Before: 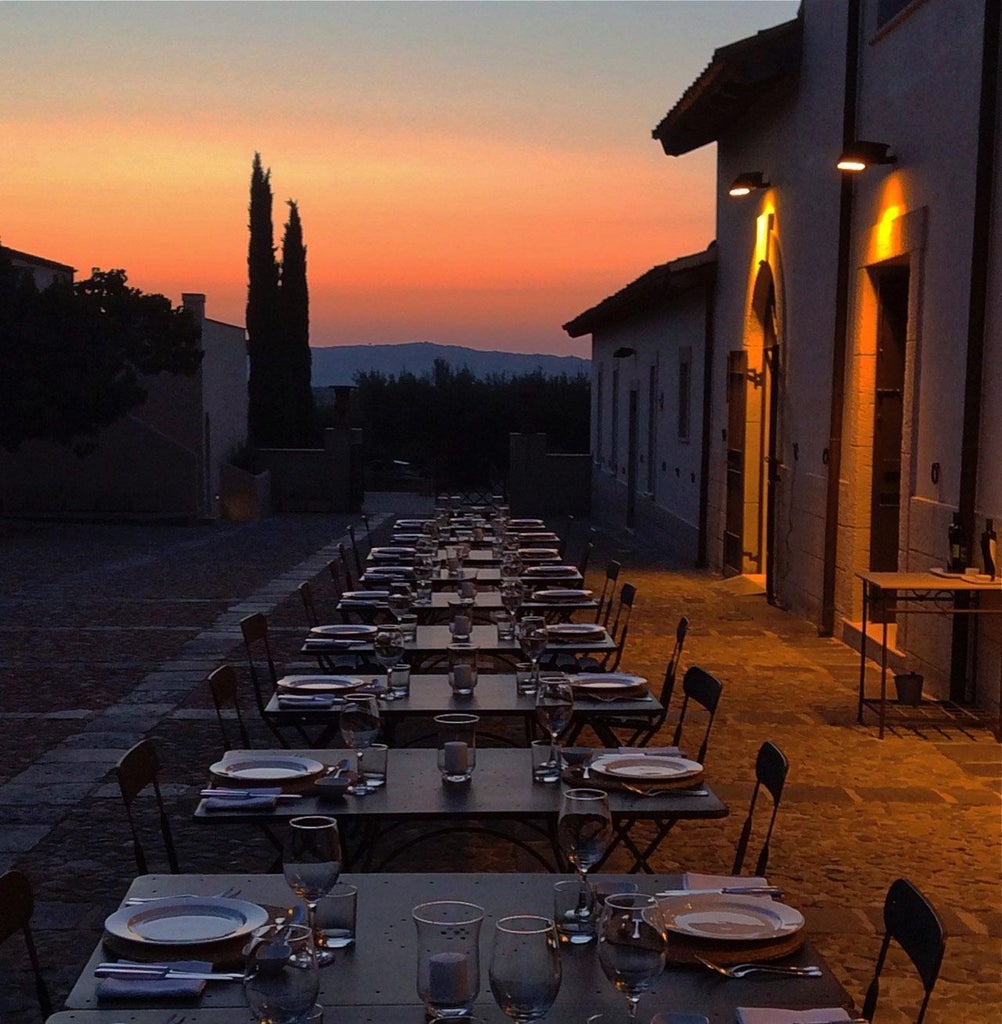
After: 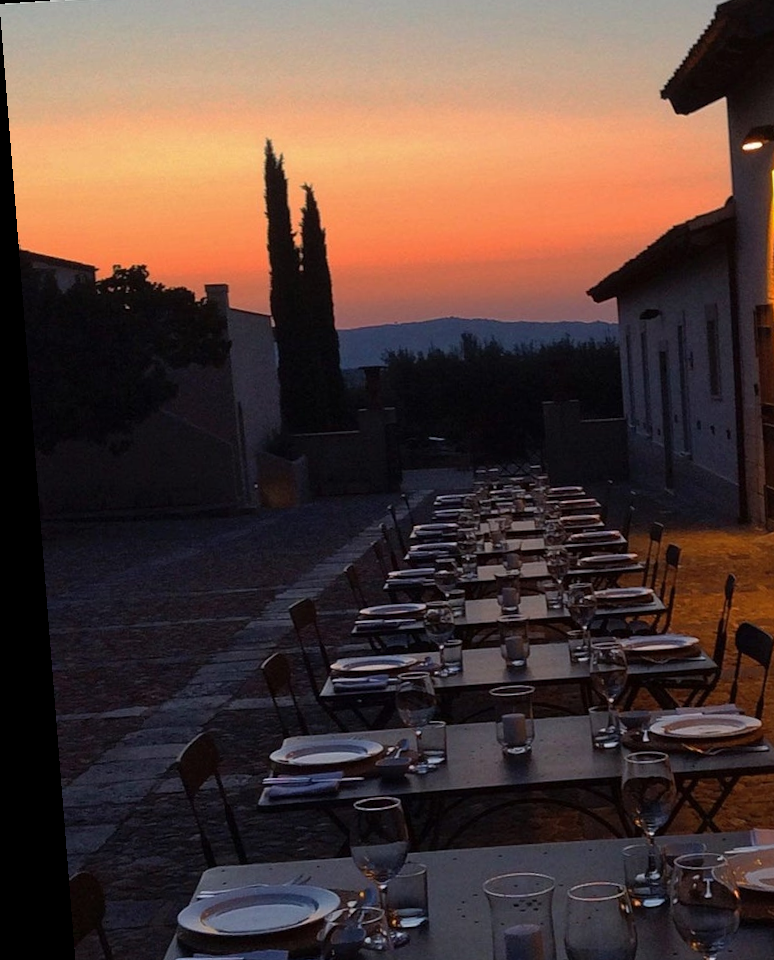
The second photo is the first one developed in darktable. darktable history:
rotate and perspective: rotation -4.2°, shear 0.006, automatic cropping off
crop: top 5.803%, right 27.864%, bottom 5.804%
